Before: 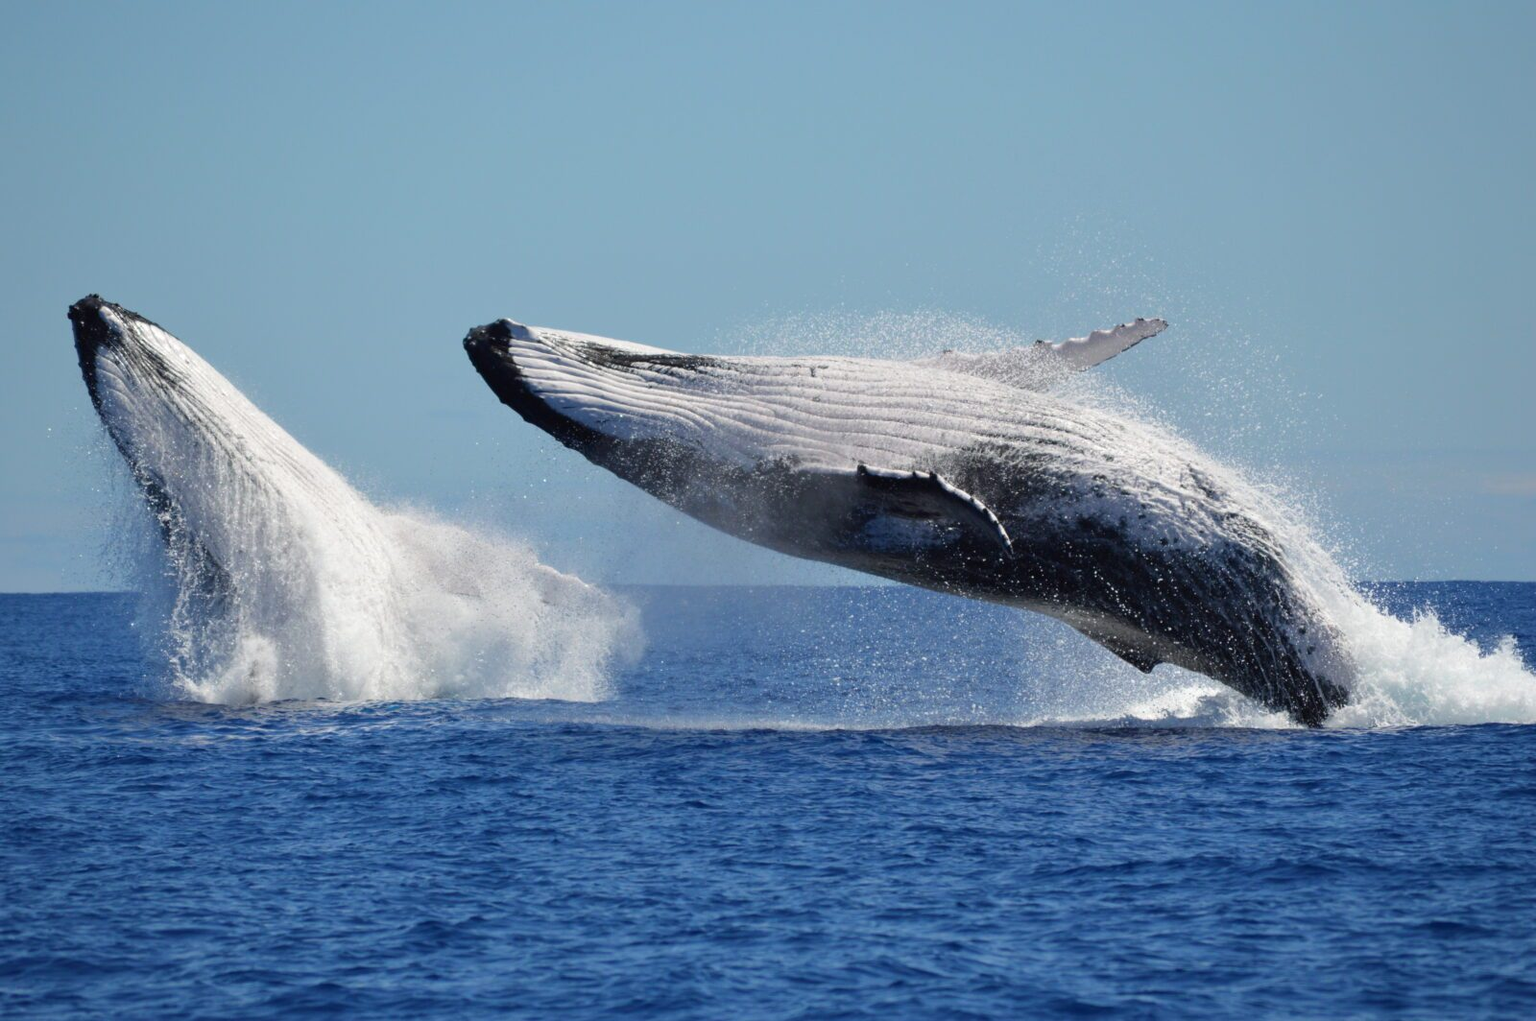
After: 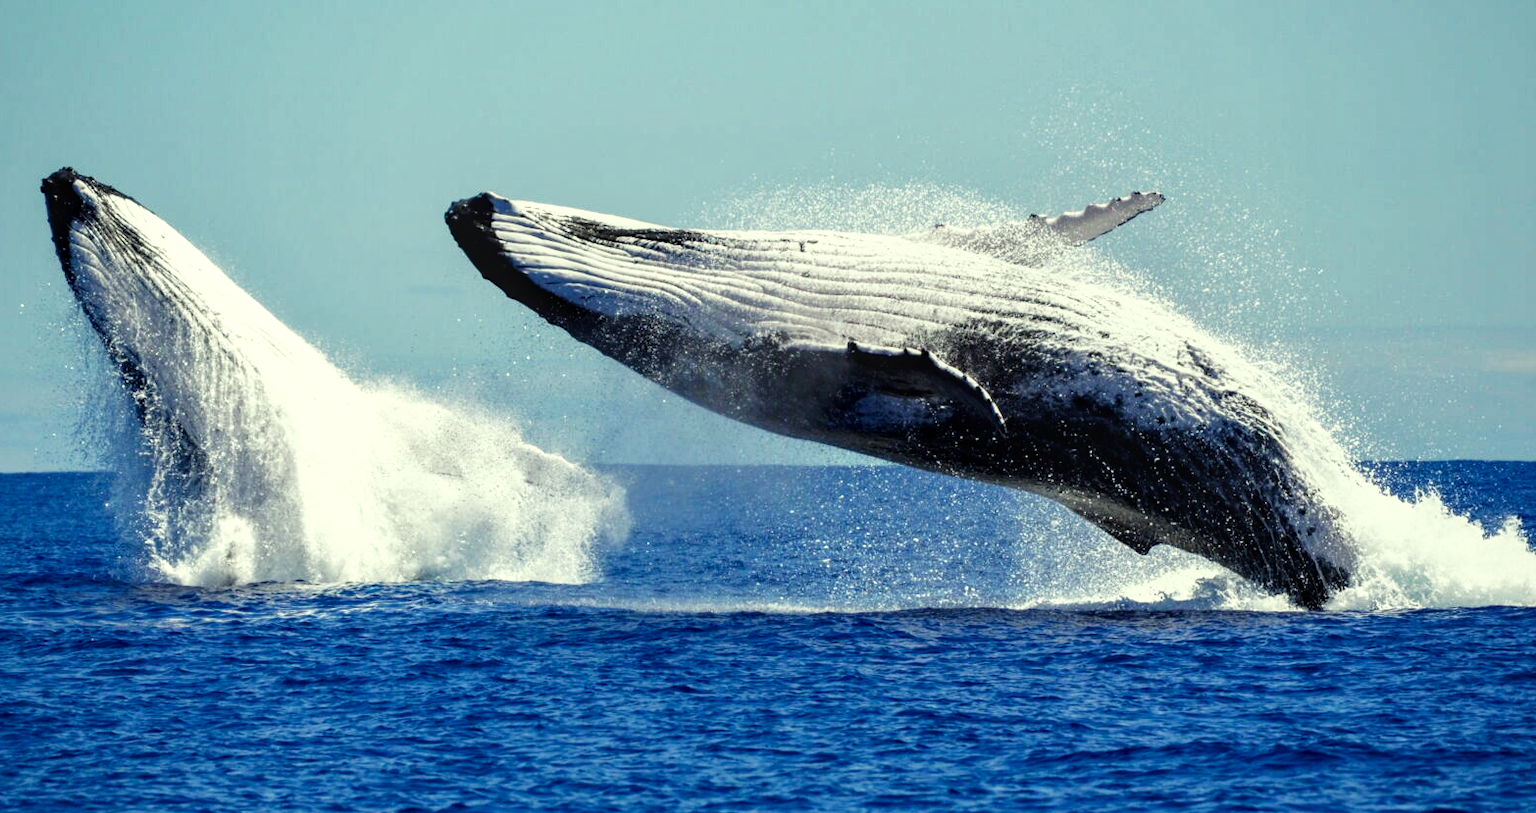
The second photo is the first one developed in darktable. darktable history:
local contrast: detail 130%
crop and rotate: left 1.814%, top 12.818%, right 0.25%, bottom 9.225%
base curve: curves: ch0 [(0, 0) (0.007, 0.004) (0.027, 0.03) (0.046, 0.07) (0.207, 0.54) (0.442, 0.872) (0.673, 0.972) (1, 1)], preserve colors none
color correction: highlights a* -5.94, highlights b* 11.19
rgb curve: curves: ch0 [(0, 0) (0.415, 0.237) (1, 1)]
